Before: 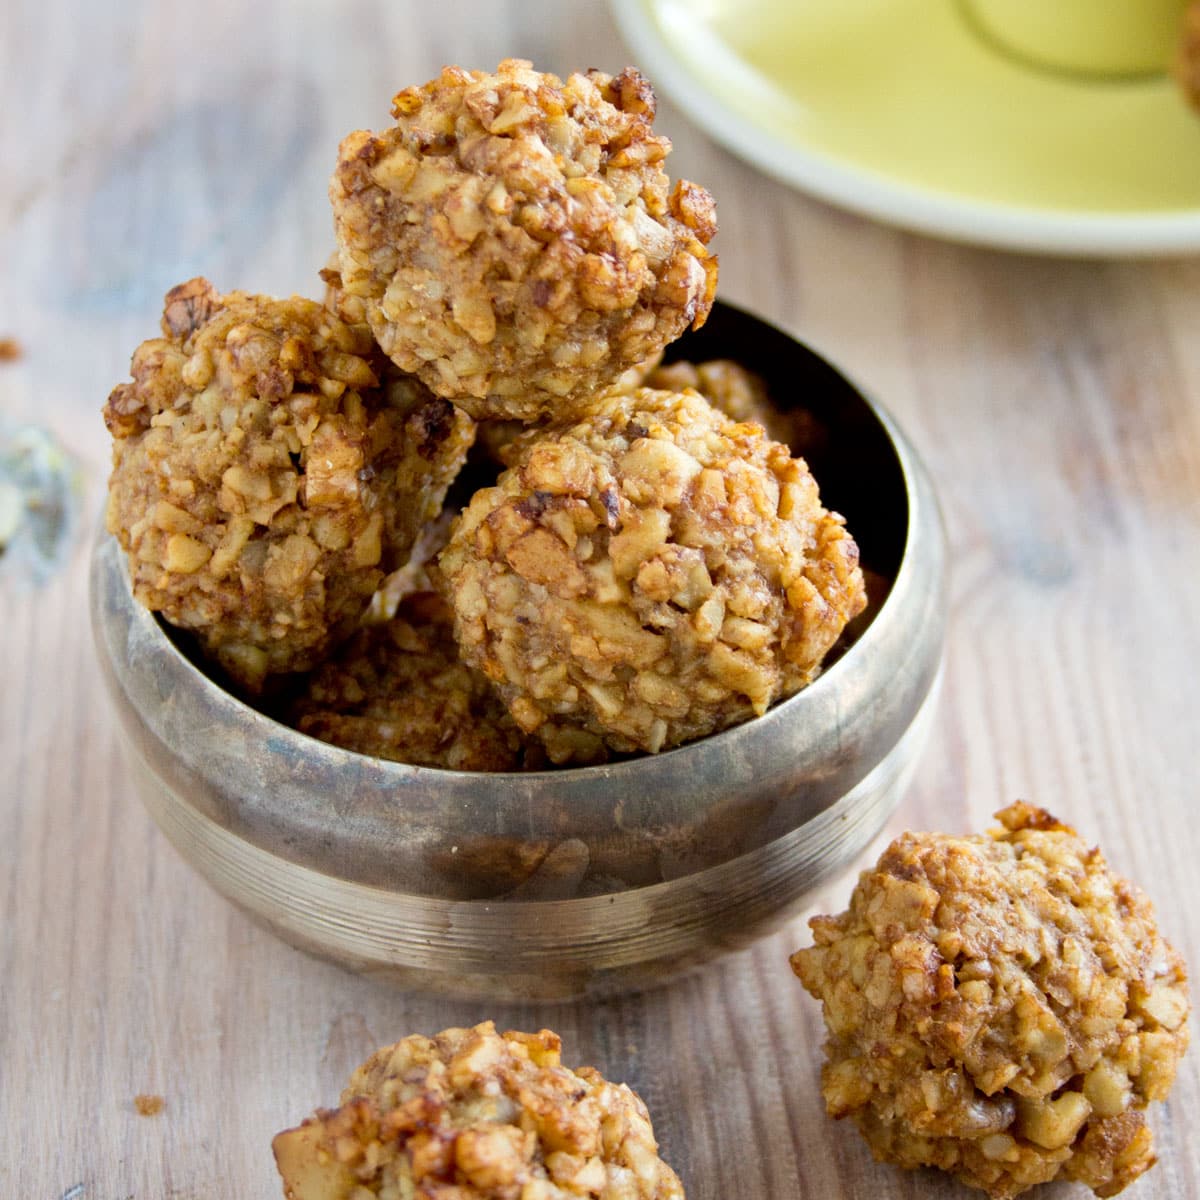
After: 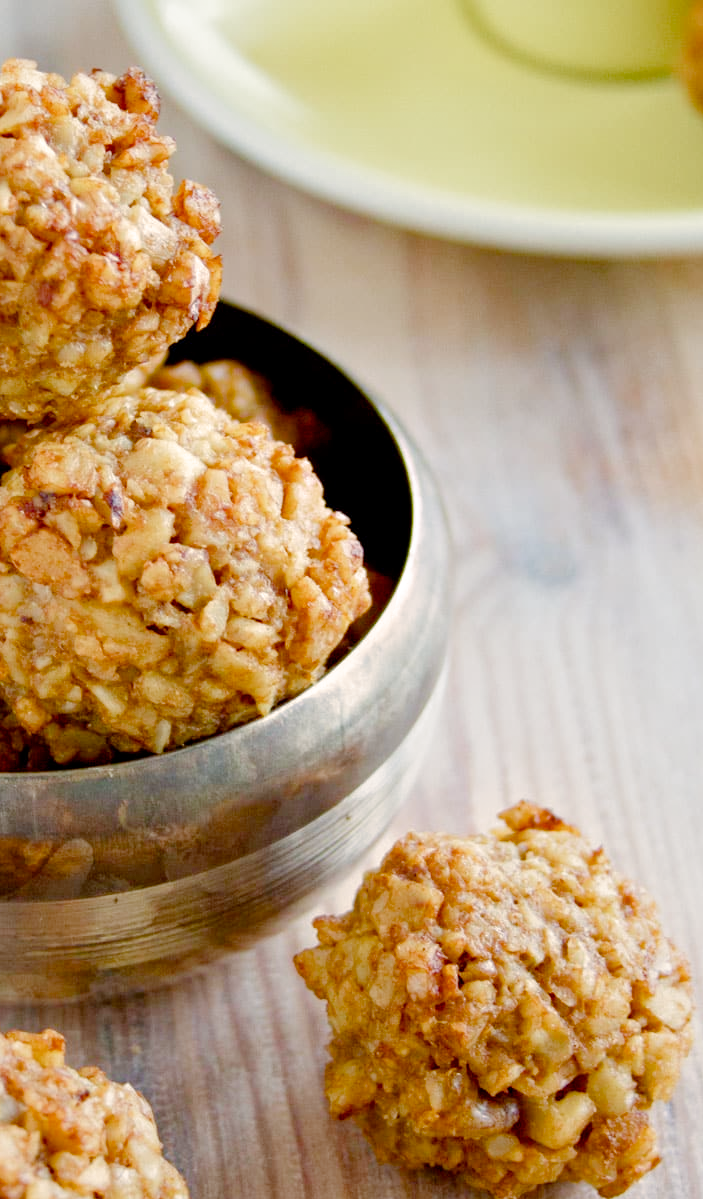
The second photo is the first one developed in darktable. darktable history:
crop: left 41.402%
filmic rgb: black relative exposure -16 EV, threshold -0.33 EV, transition 3.19 EV, structure ↔ texture 100%, target black luminance 0%, hardness 7.57, latitude 72.96%, contrast 0.908, highlights saturation mix 10%, shadows ↔ highlights balance -0.38%, add noise in highlights 0, preserve chrominance no, color science v4 (2020), iterations of high-quality reconstruction 10, enable highlight reconstruction true
color balance rgb: perceptual saturation grading › global saturation 20%, perceptual saturation grading › highlights -50%, perceptual saturation grading › shadows 30%, perceptual brilliance grading › global brilliance 10%, perceptual brilliance grading › shadows 15%
